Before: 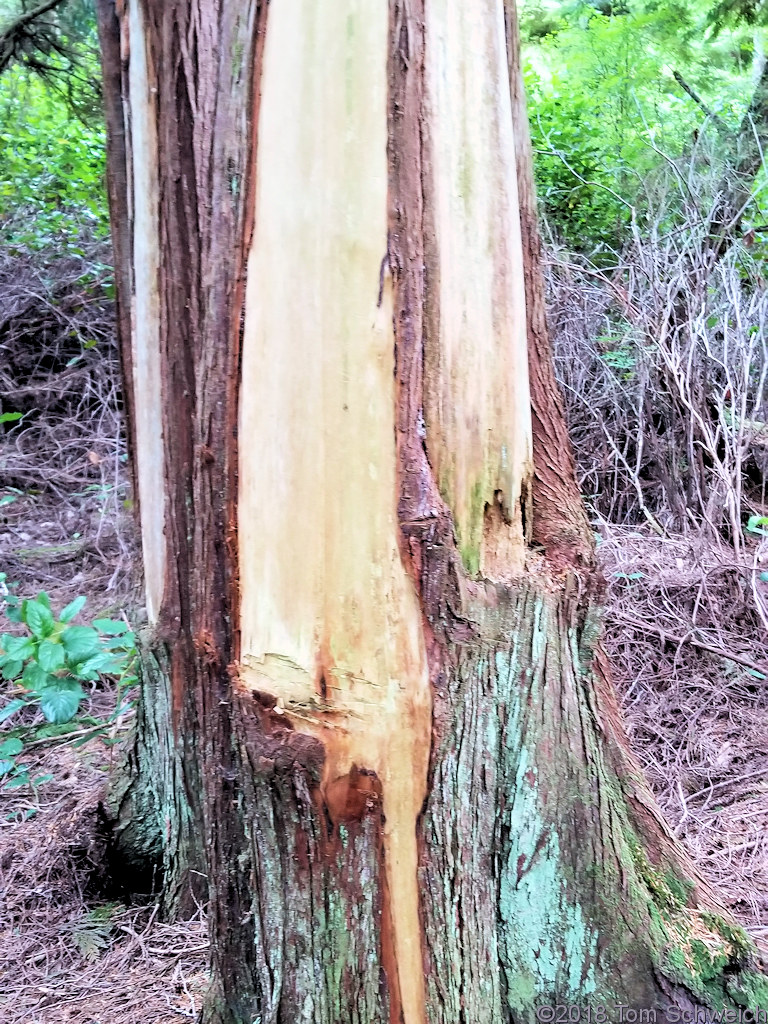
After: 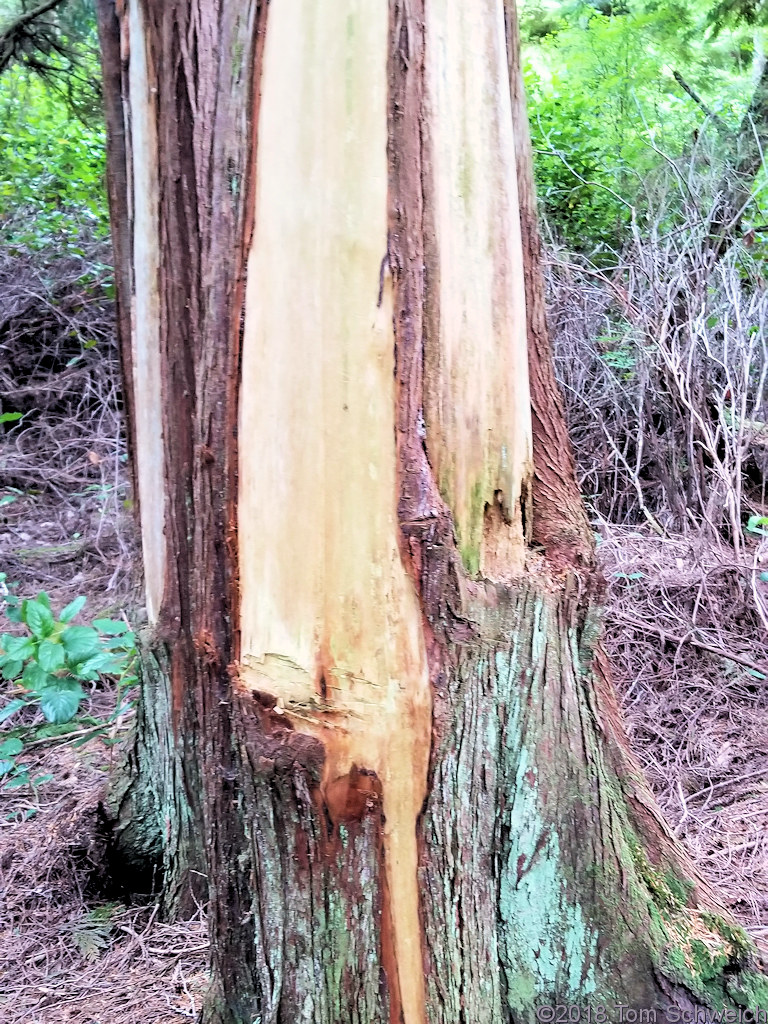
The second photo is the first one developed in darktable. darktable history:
color balance rgb: shadows lift › luminance 0.775%, shadows lift › chroma 0.467%, shadows lift › hue 20.86°, highlights gain › chroma 0.68%, highlights gain › hue 55.23°, perceptual saturation grading › global saturation 0.083%
